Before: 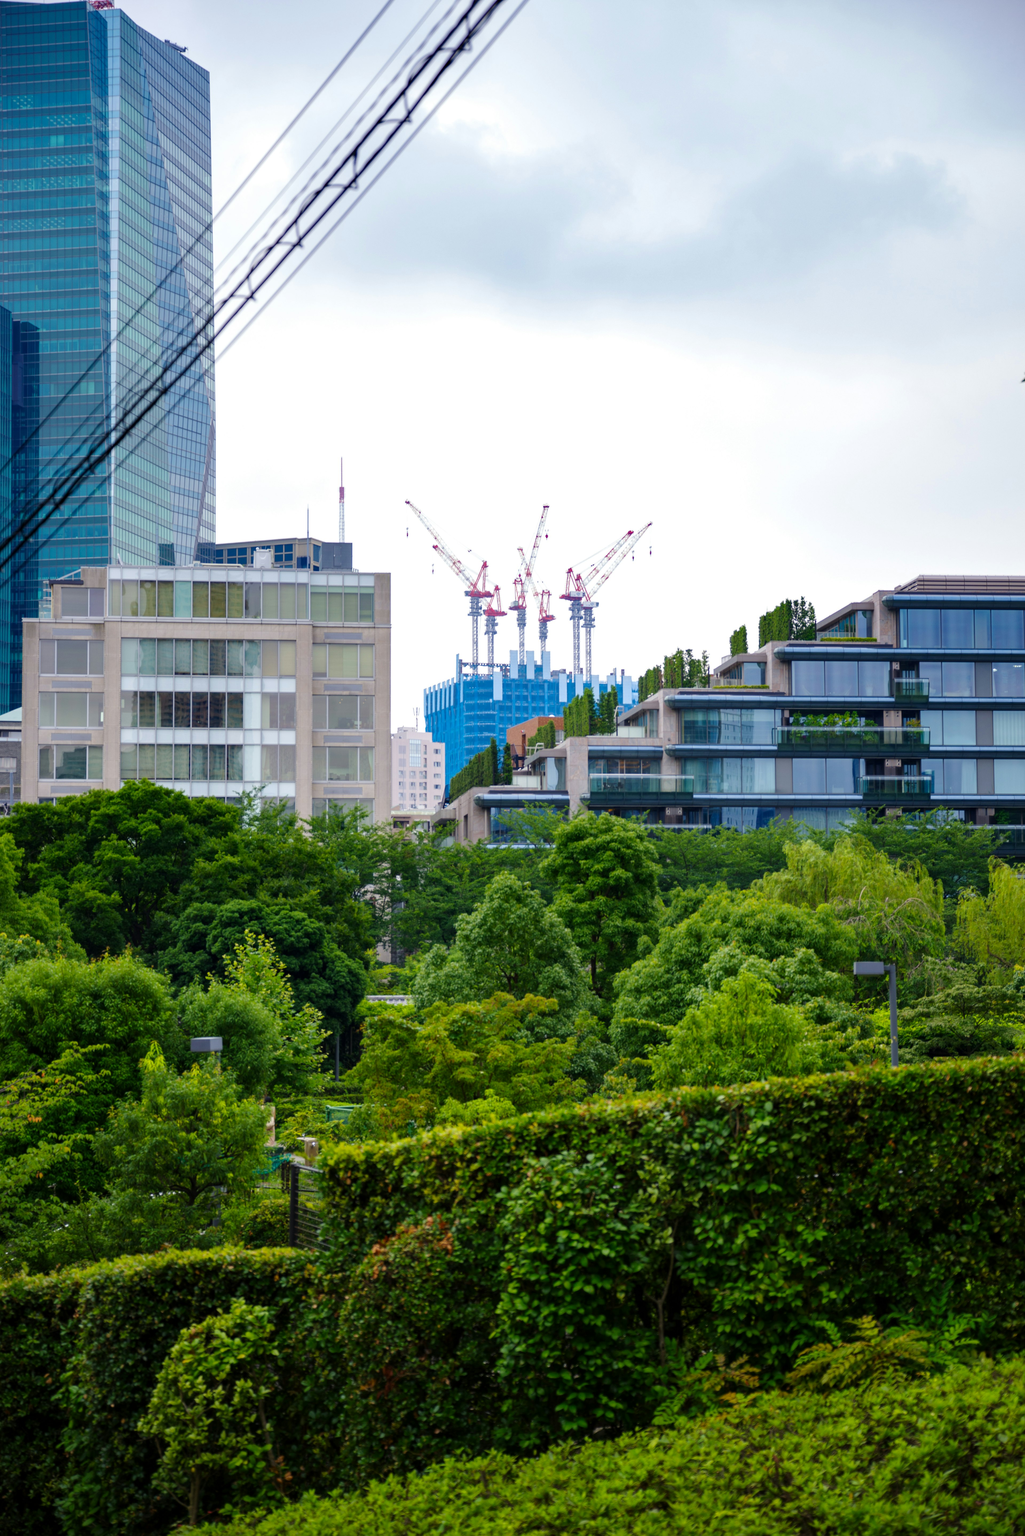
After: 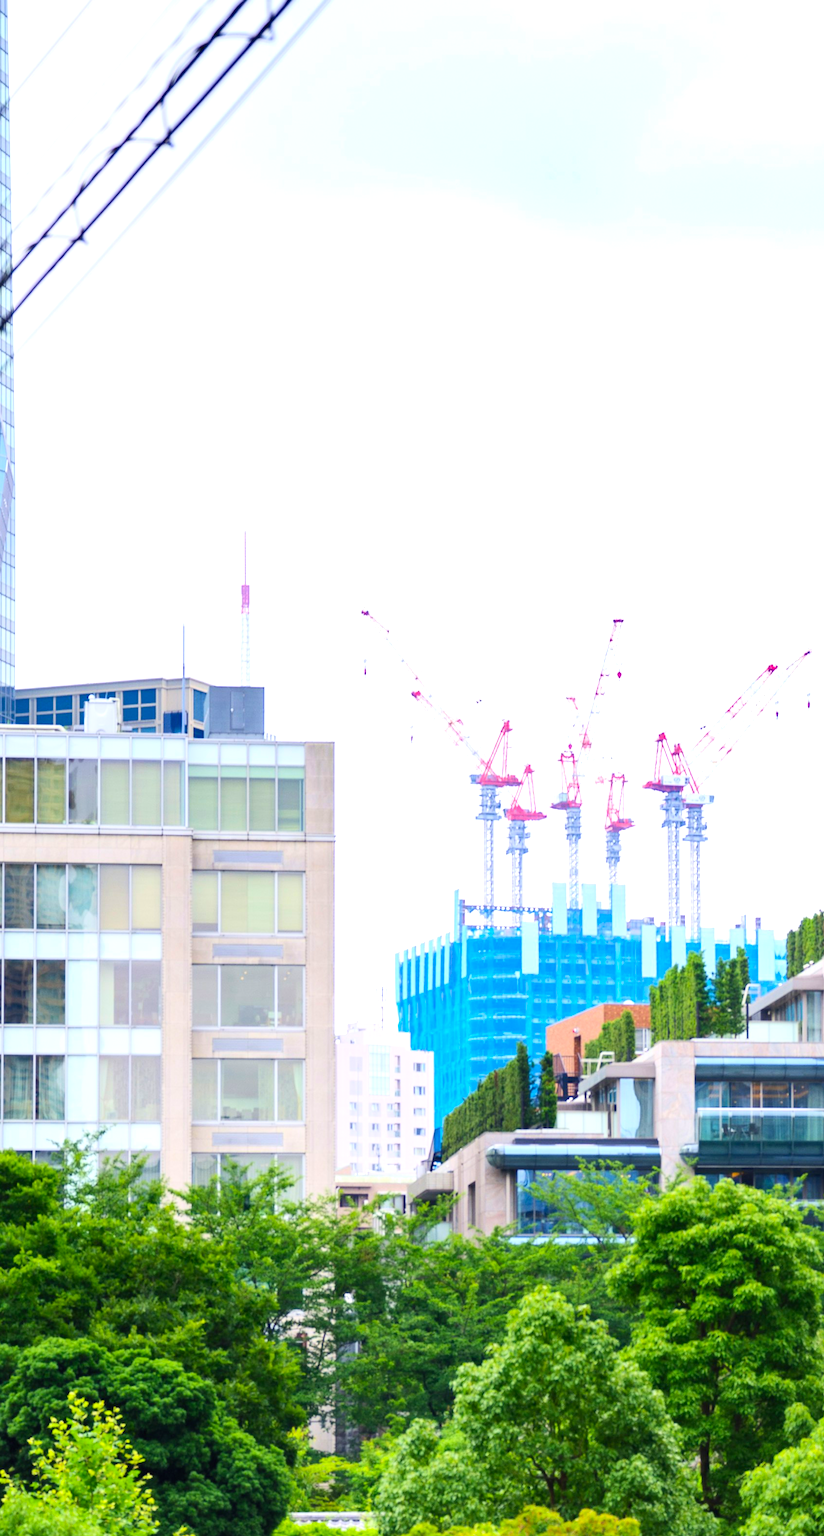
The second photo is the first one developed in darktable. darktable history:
contrast brightness saturation: contrast 0.2, brightness 0.16, saturation 0.22
crop: left 20.248%, top 10.86%, right 35.675%, bottom 34.321%
exposure: black level correction 0, exposure 0.7 EV, compensate exposure bias true, compensate highlight preservation false
